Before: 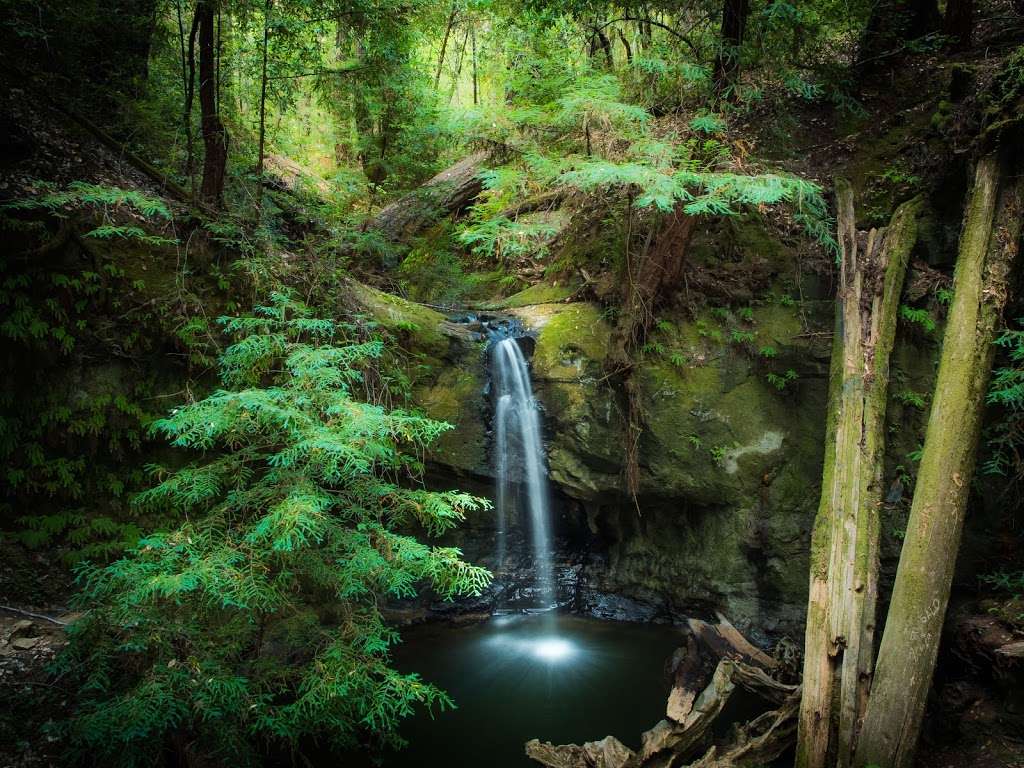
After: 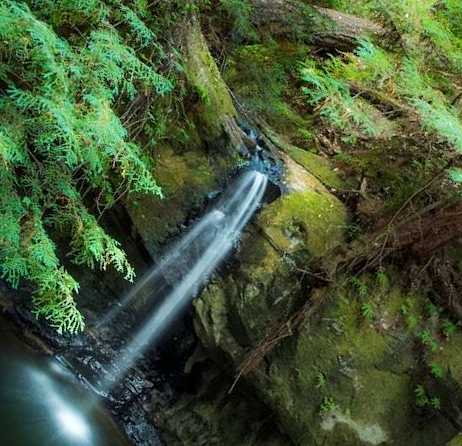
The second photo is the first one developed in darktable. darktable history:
crop and rotate: angle -45.73°, top 16.455%, right 0.862%, bottom 11.733%
local contrast: mode bilateral grid, contrast 20, coarseness 50, detail 120%, midtone range 0.2
